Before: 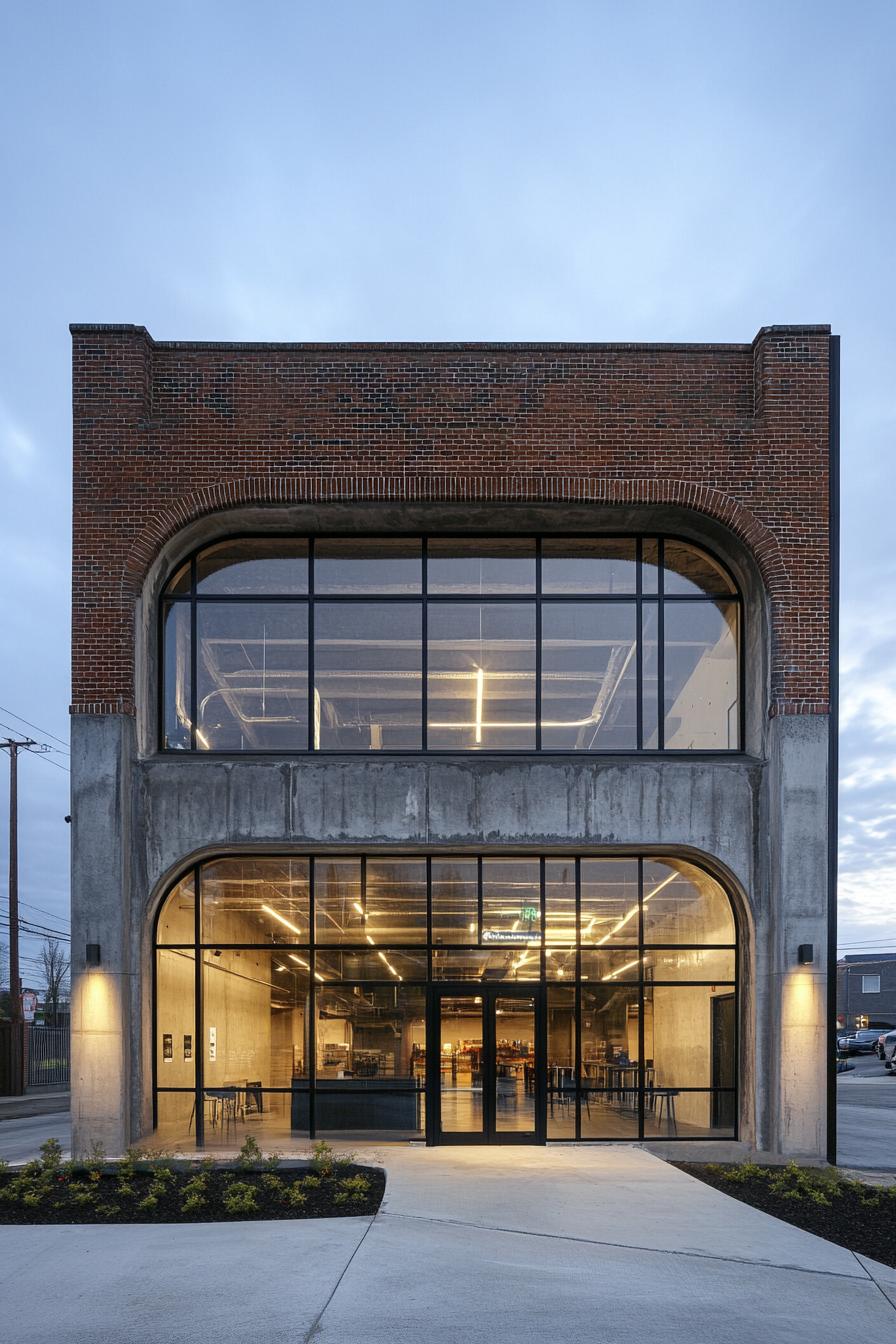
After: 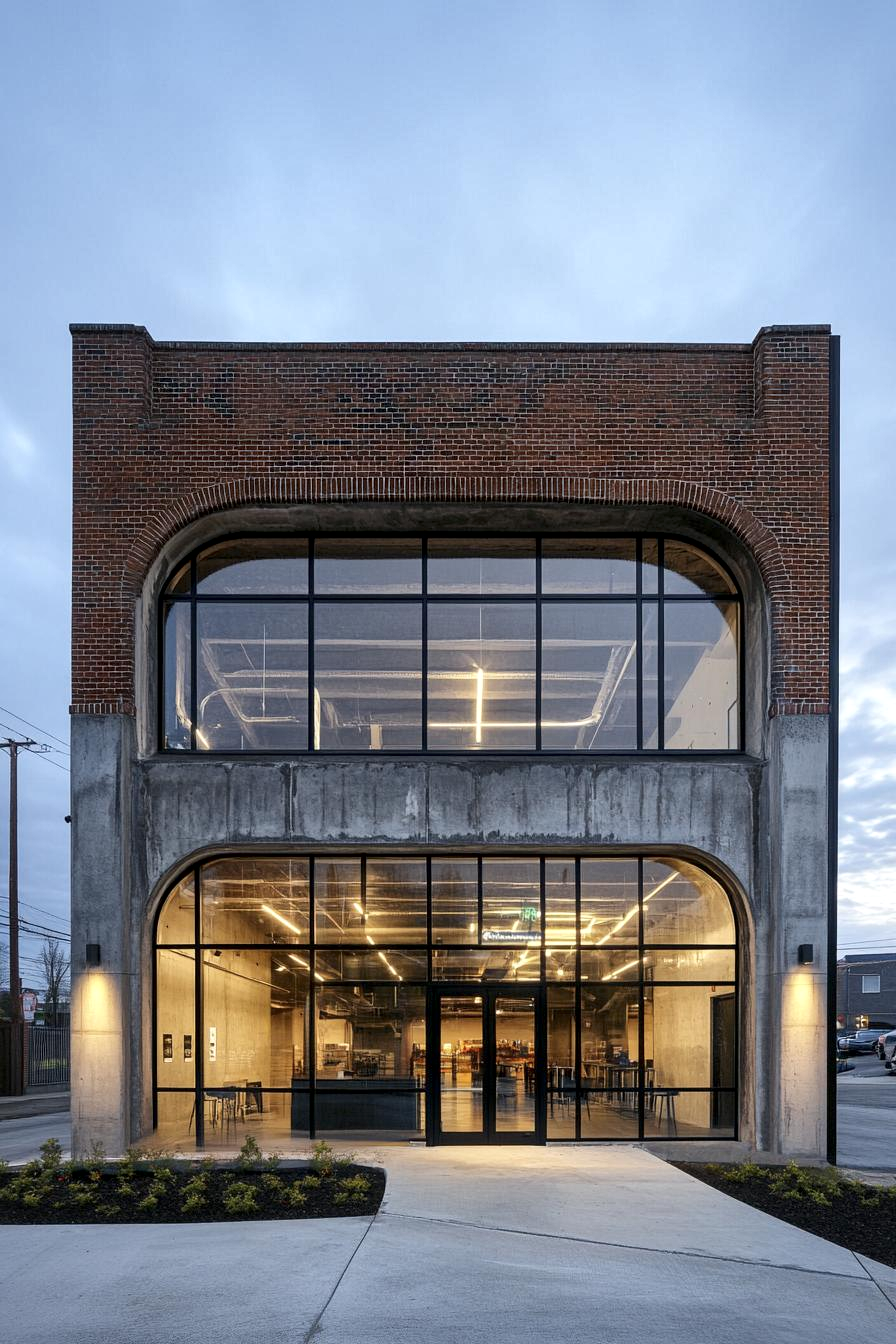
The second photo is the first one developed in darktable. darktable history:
local contrast: mode bilateral grid, contrast 20, coarseness 50, detail 147%, midtone range 0.2
